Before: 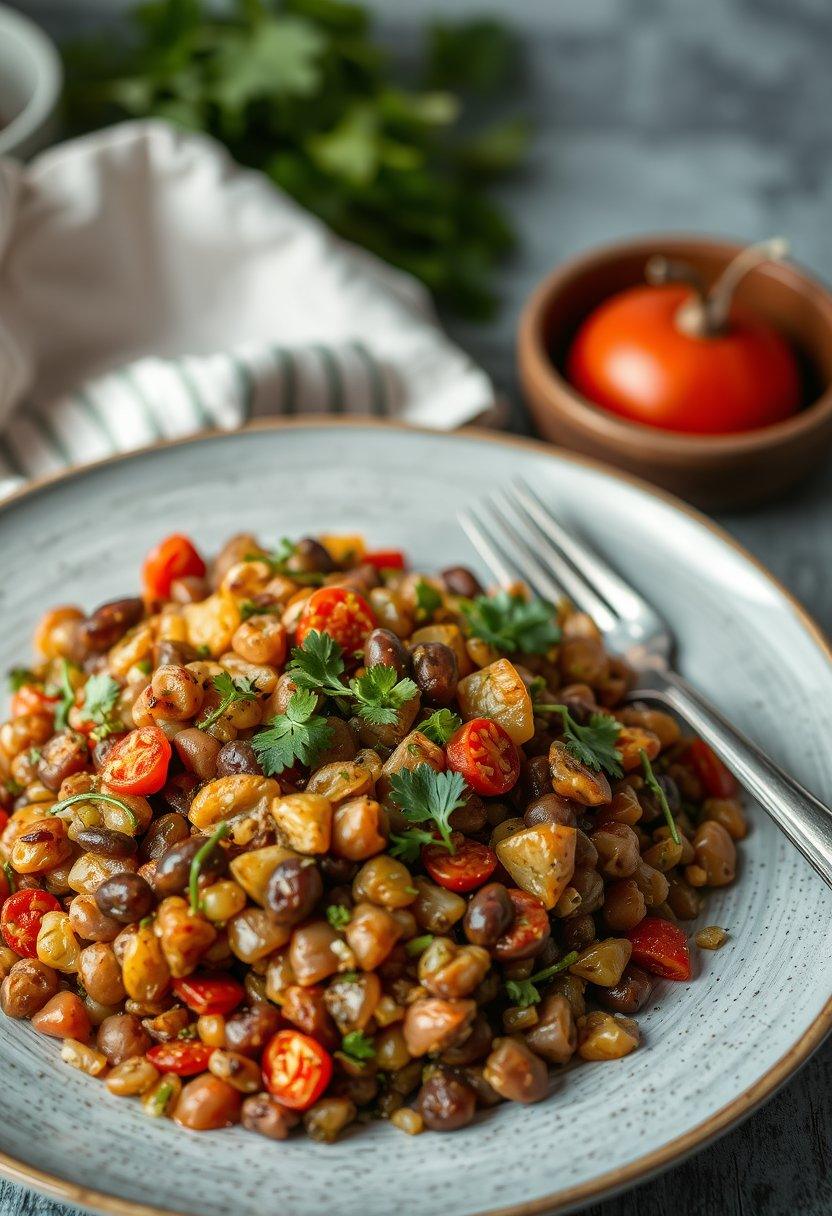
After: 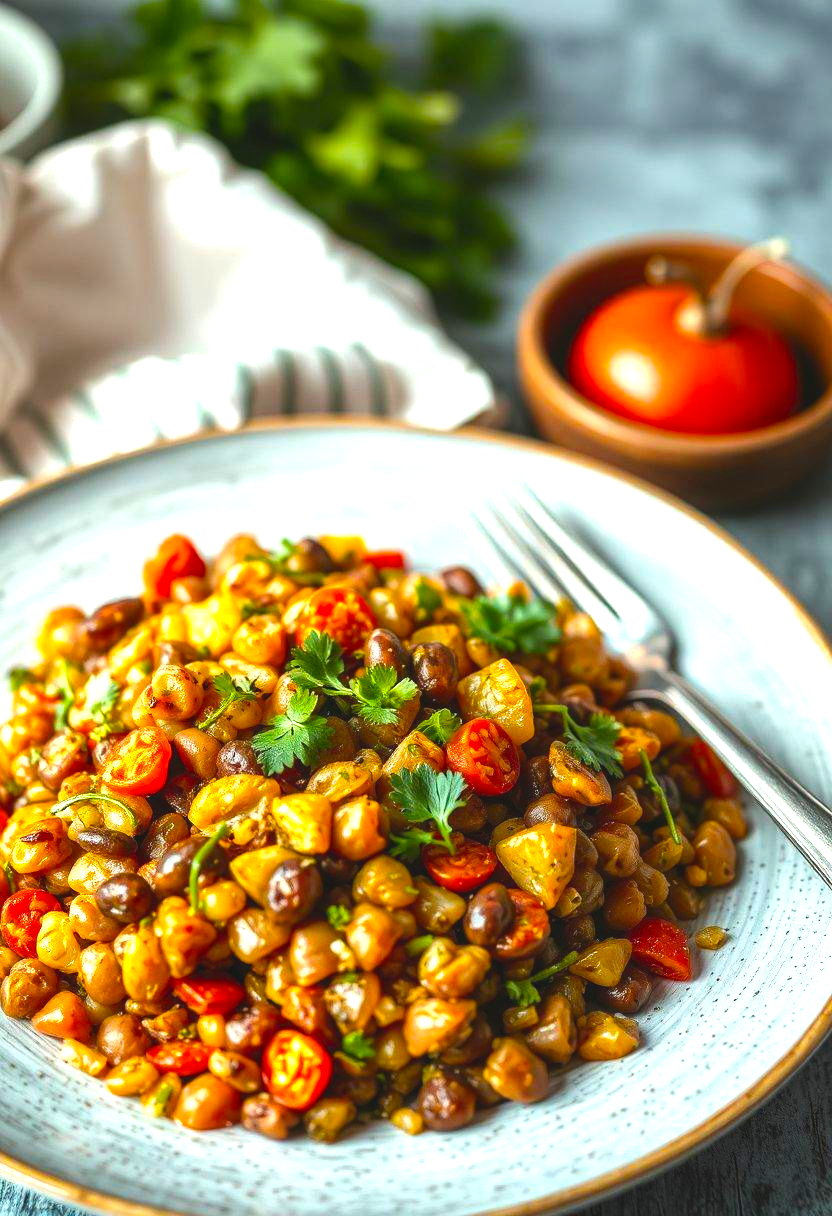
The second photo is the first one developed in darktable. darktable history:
exposure: black level correction -0.005, exposure 1.005 EV, compensate exposure bias true, compensate highlight preservation false
local contrast: highlights 106%, shadows 103%, detail 120%, midtone range 0.2
color balance rgb: linear chroma grading › global chroma 4.905%, perceptual saturation grading › global saturation 29.961%, global vibrance 20%
